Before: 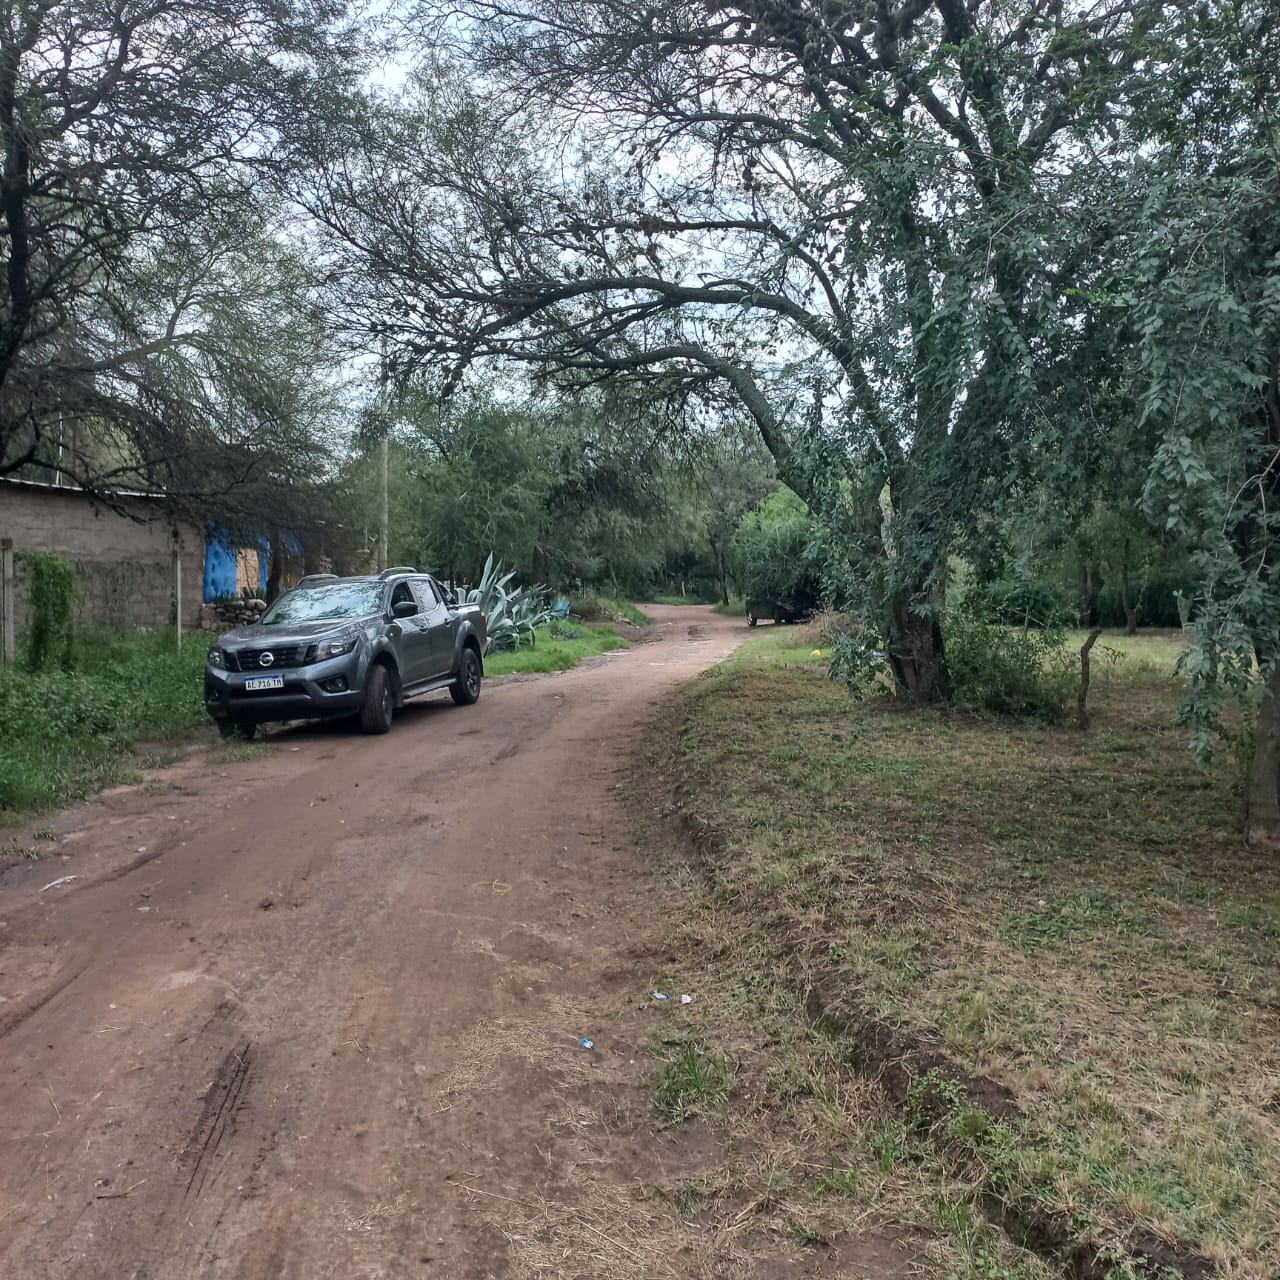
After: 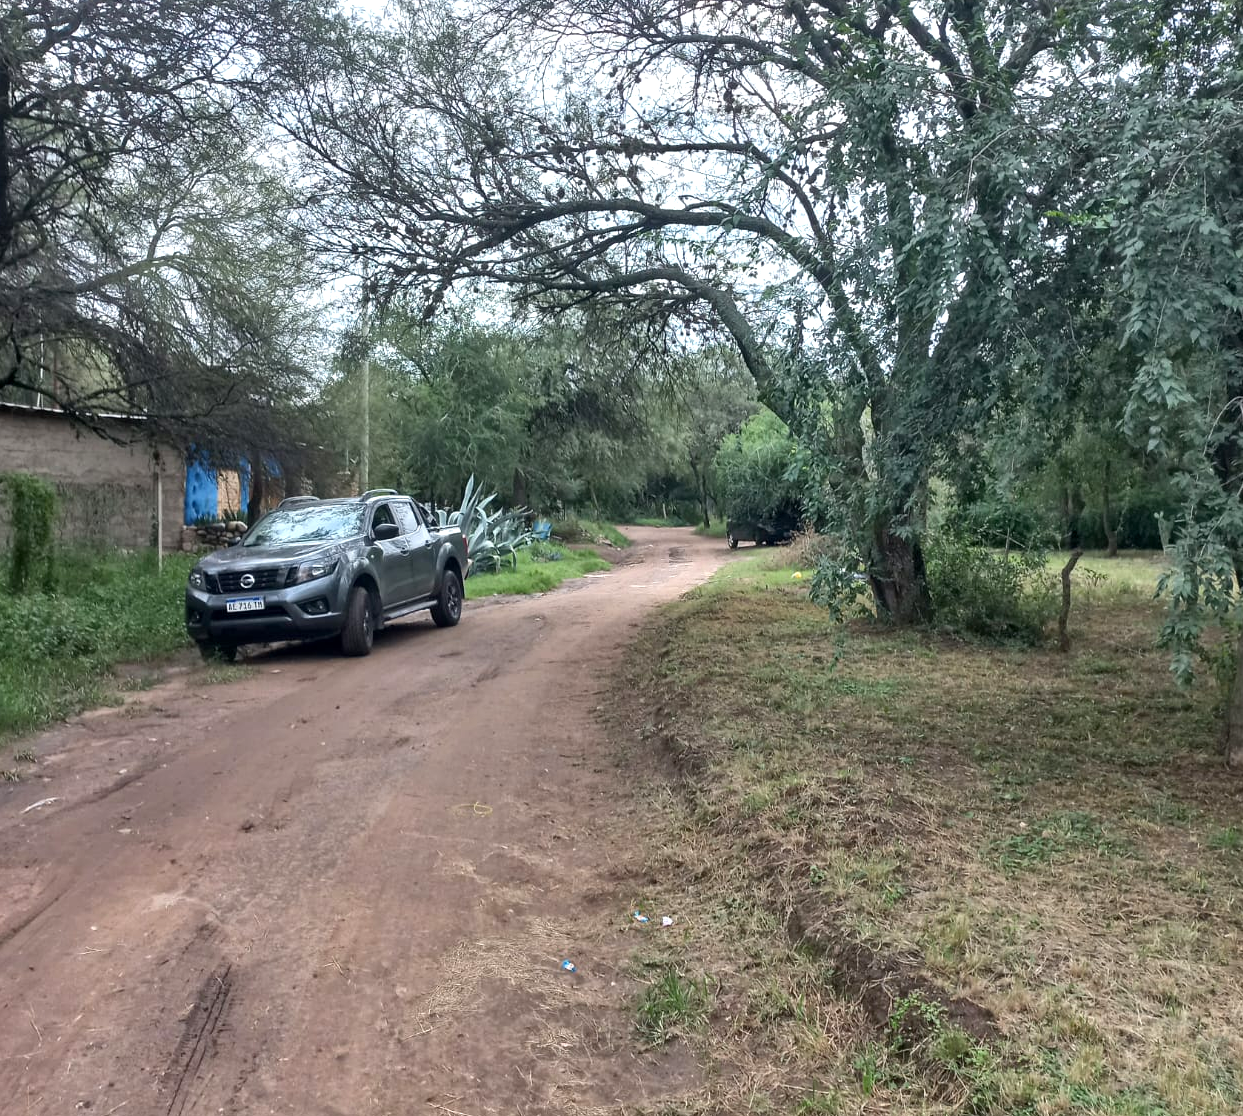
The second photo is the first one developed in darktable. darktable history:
exposure: black level correction 0.001, exposure 0.5 EV, compensate exposure bias true, compensate highlight preservation false
crop: left 1.507%, top 6.147%, right 1.379%, bottom 6.637%
